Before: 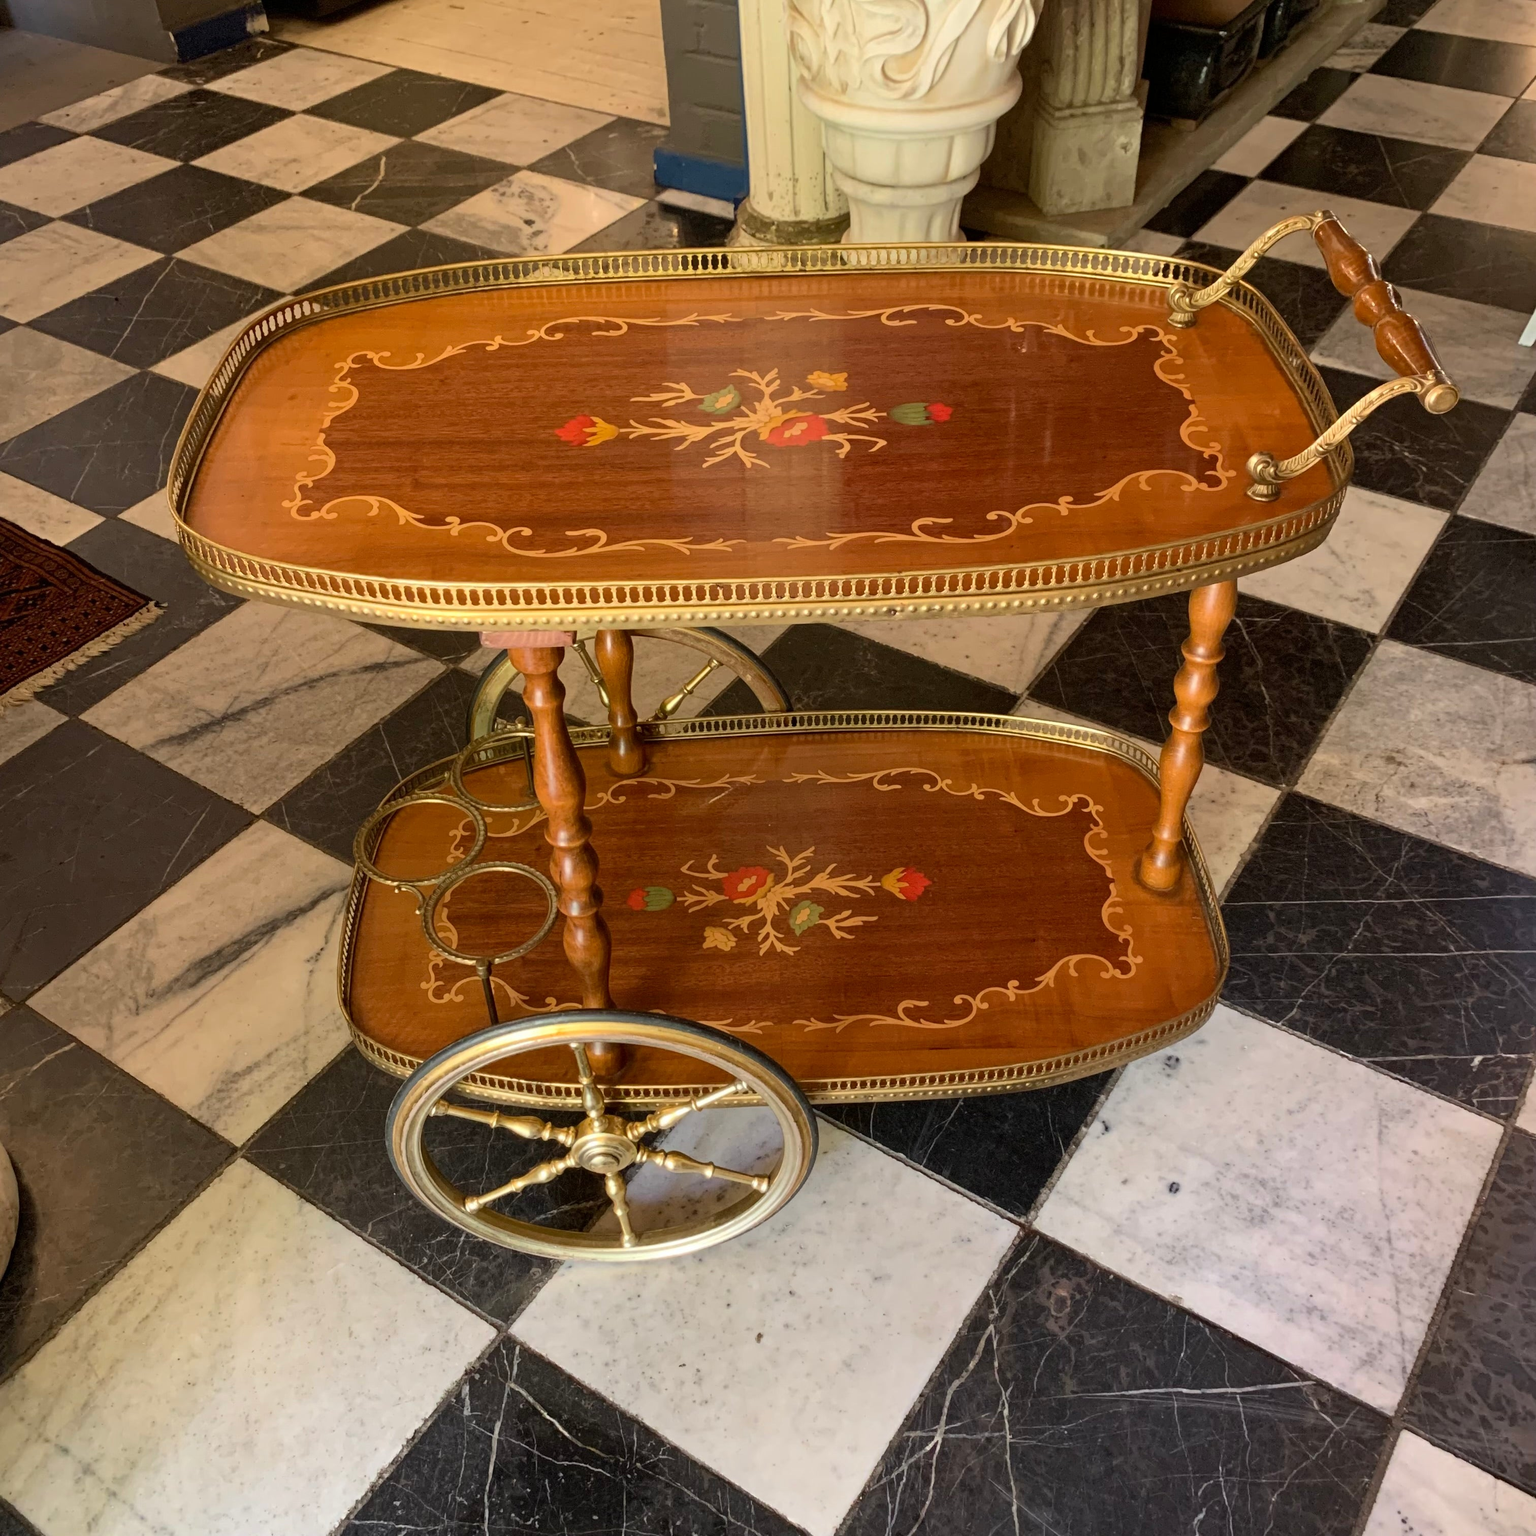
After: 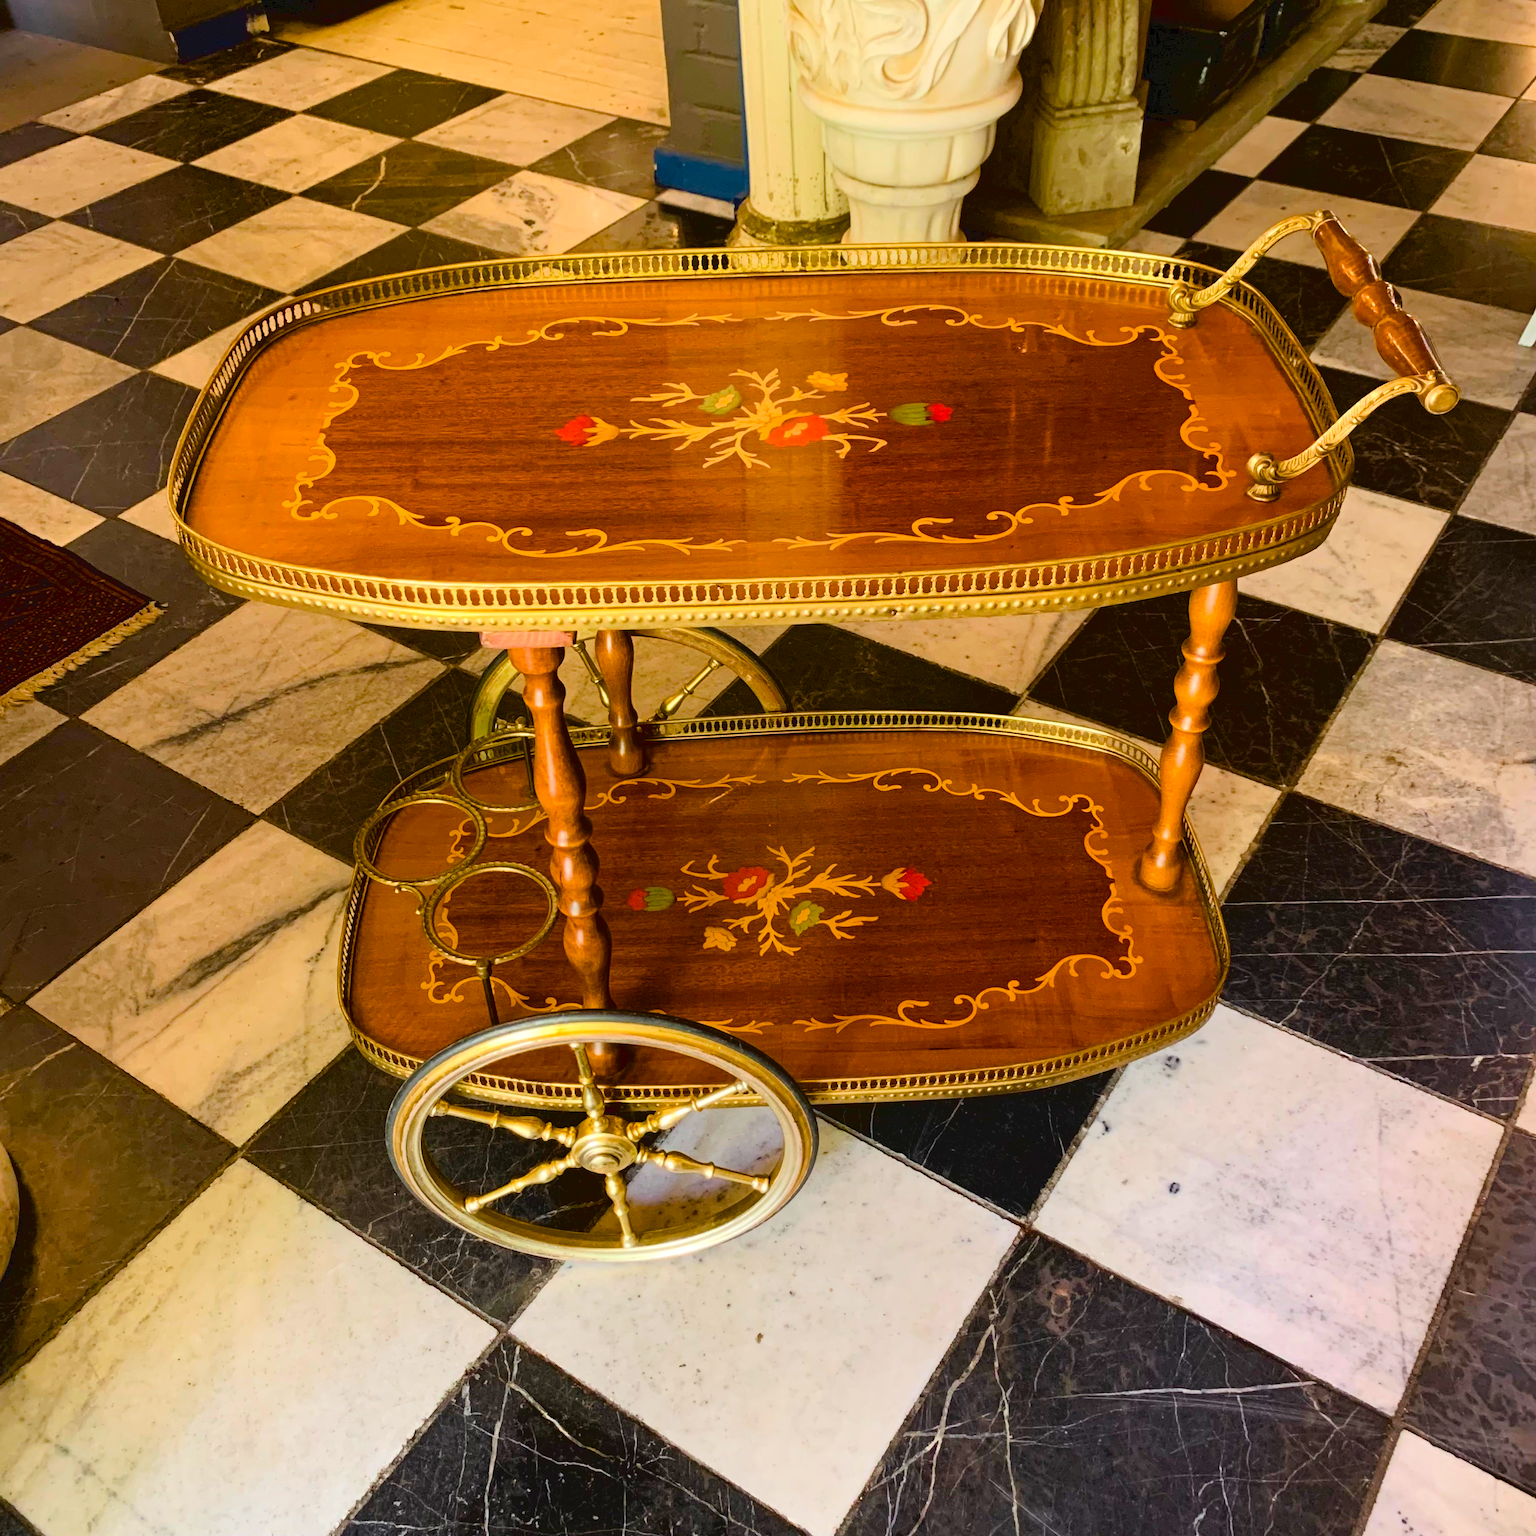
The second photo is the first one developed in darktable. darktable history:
tone equalizer: on, module defaults
tone curve: curves: ch0 [(0, 0) (0.003, 0.059) (0.011, 0.059) (0.025, 0.057) (0.044, 0.055) (0.069, 0.057) (0.1, 0.083) (0.136, 0.128) (0.177, 0.185) (0.224, 0.242) (0.277, 0.308) (0.335, 0.383) (0.399, 0.468) (0.468, 0.547) (0.543, 0.632) (0.623, 0.71) (0.709, 0.801) (0.801, 0.859) (0.898, 0.922) (1, 1)], color space Lab, linked channels, preserve colors none
color balance rgb: shadows lift › luminance -19.825%, perceptual saturation grading › global saturation 20%, perceptual saturation grading › highlights -14.241%, perceptual saturation grading › shadows 50.167%, global vibrance 29.474%
